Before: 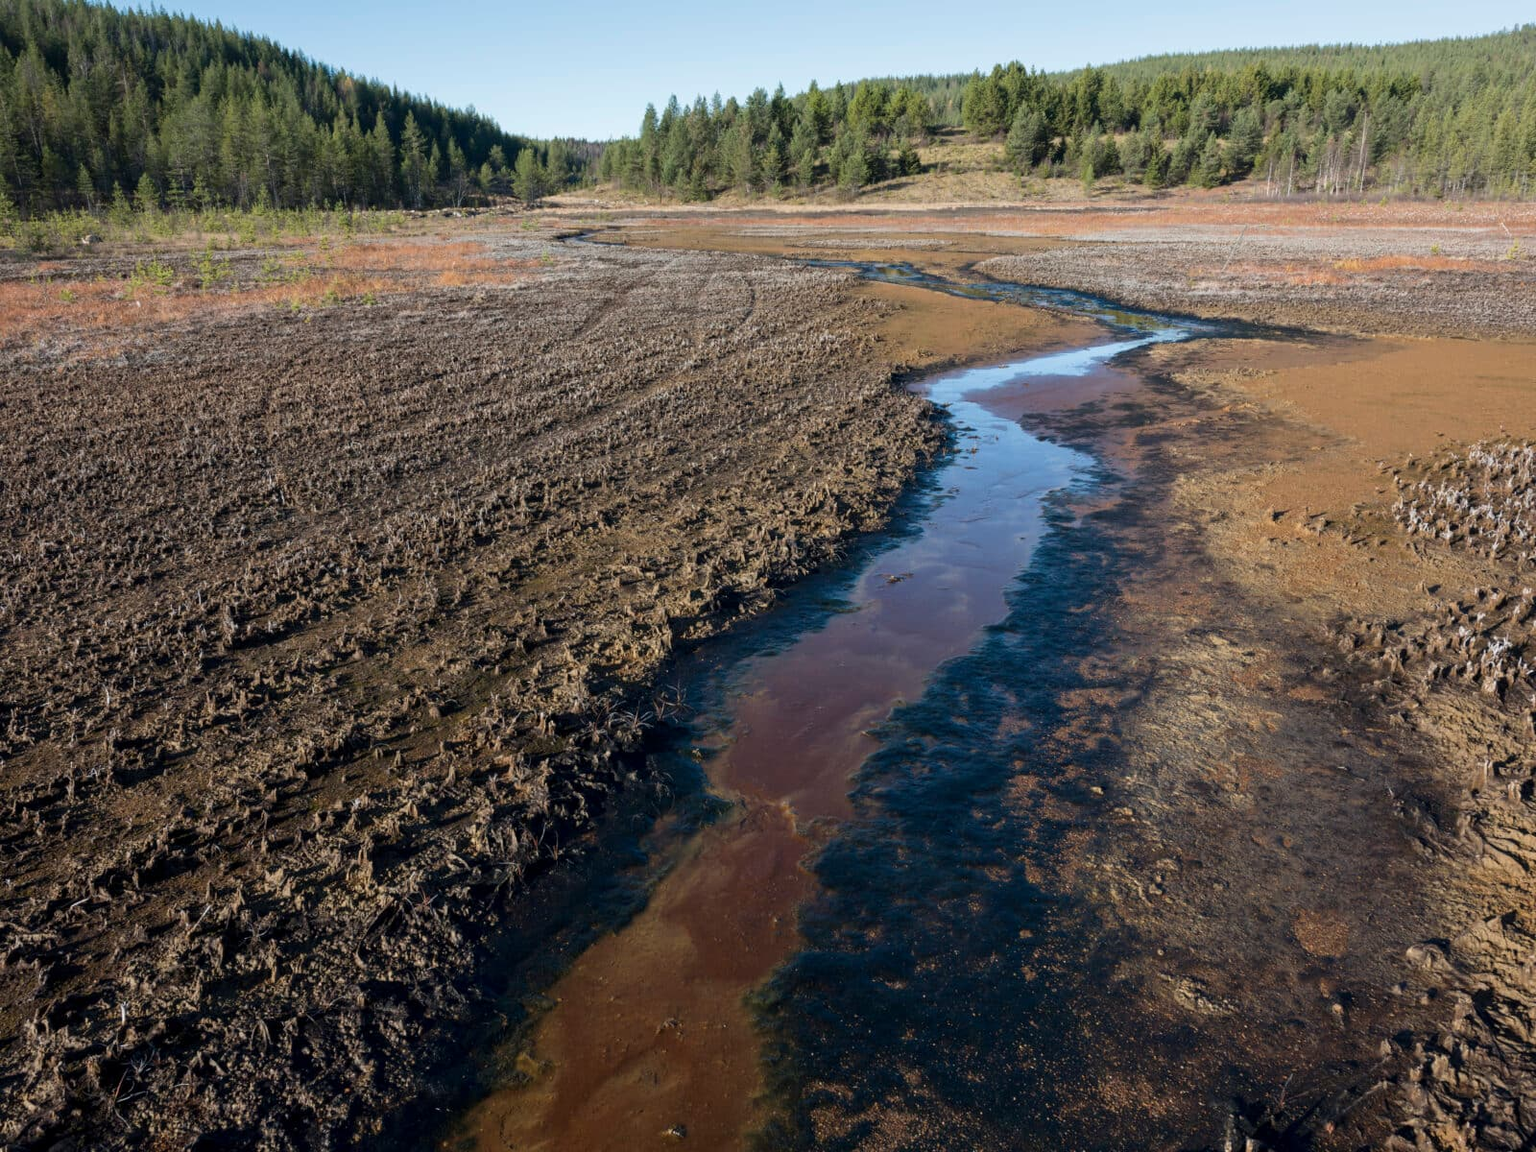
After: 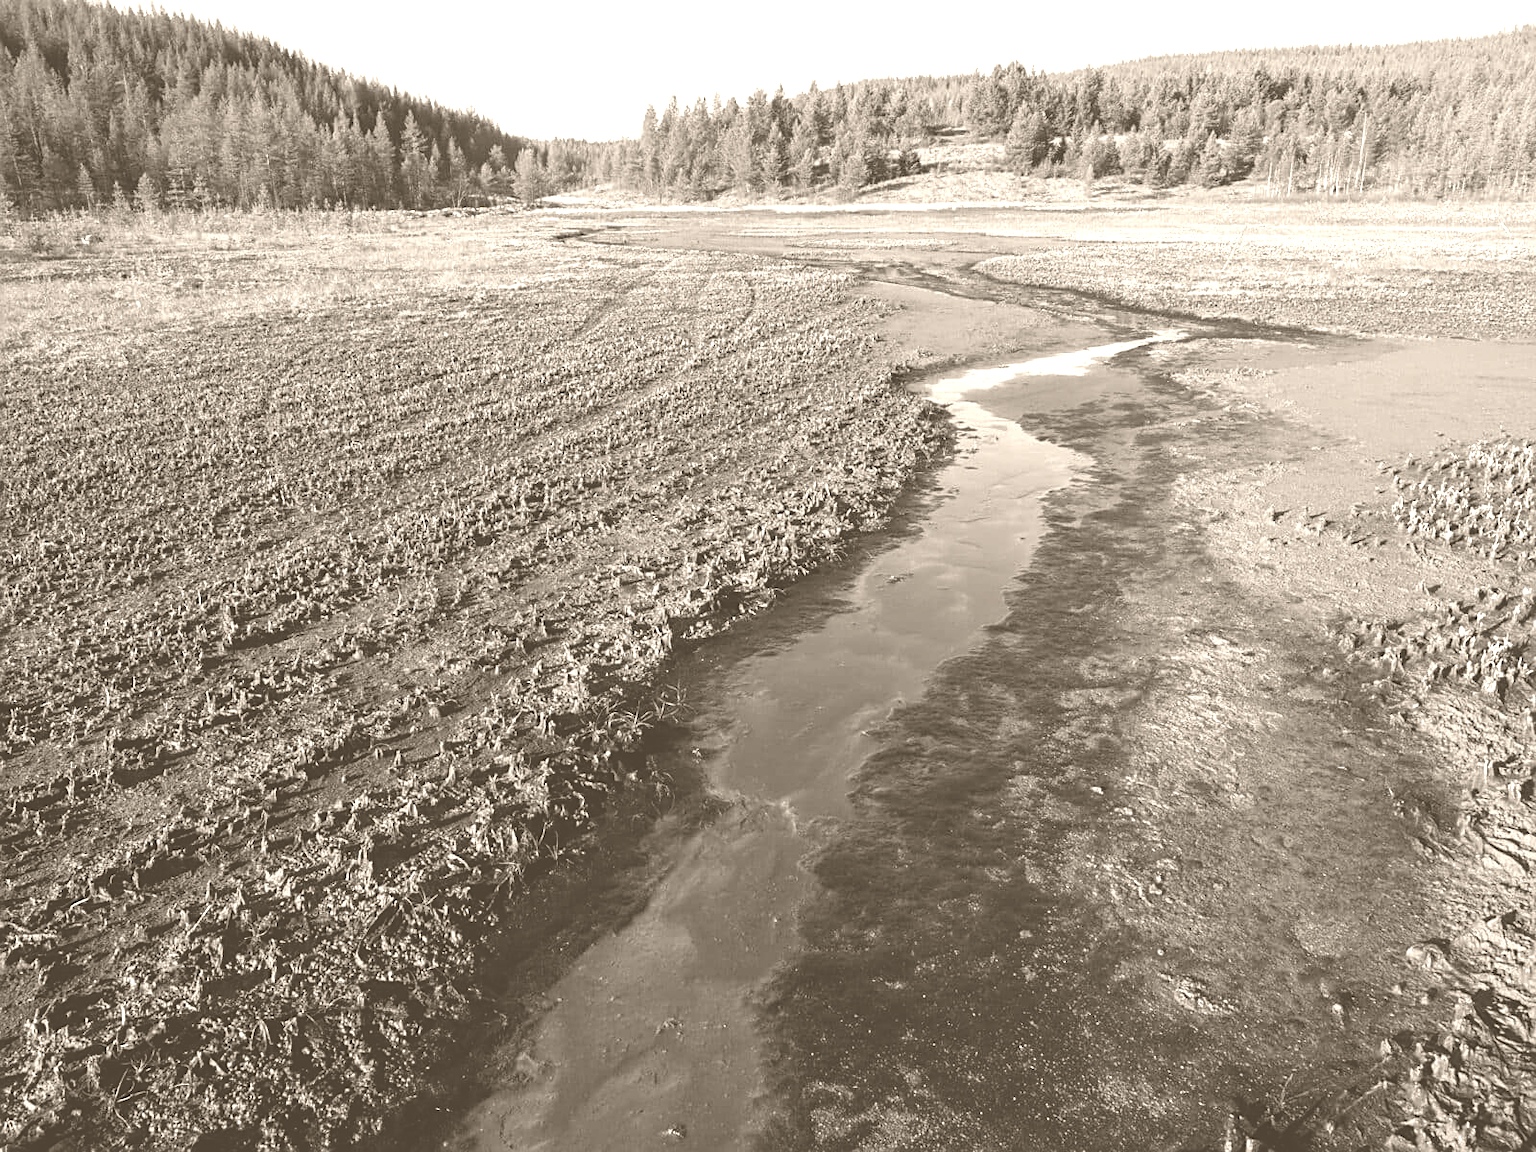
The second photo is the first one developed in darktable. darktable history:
bloom: size 15%, threshold 97%, strength 7%
sharpen: on, module defaults
colorize: hue 34.49°, saturation 35.33%, source mix 100%, version 1
tone equalizer: on, module defaults
